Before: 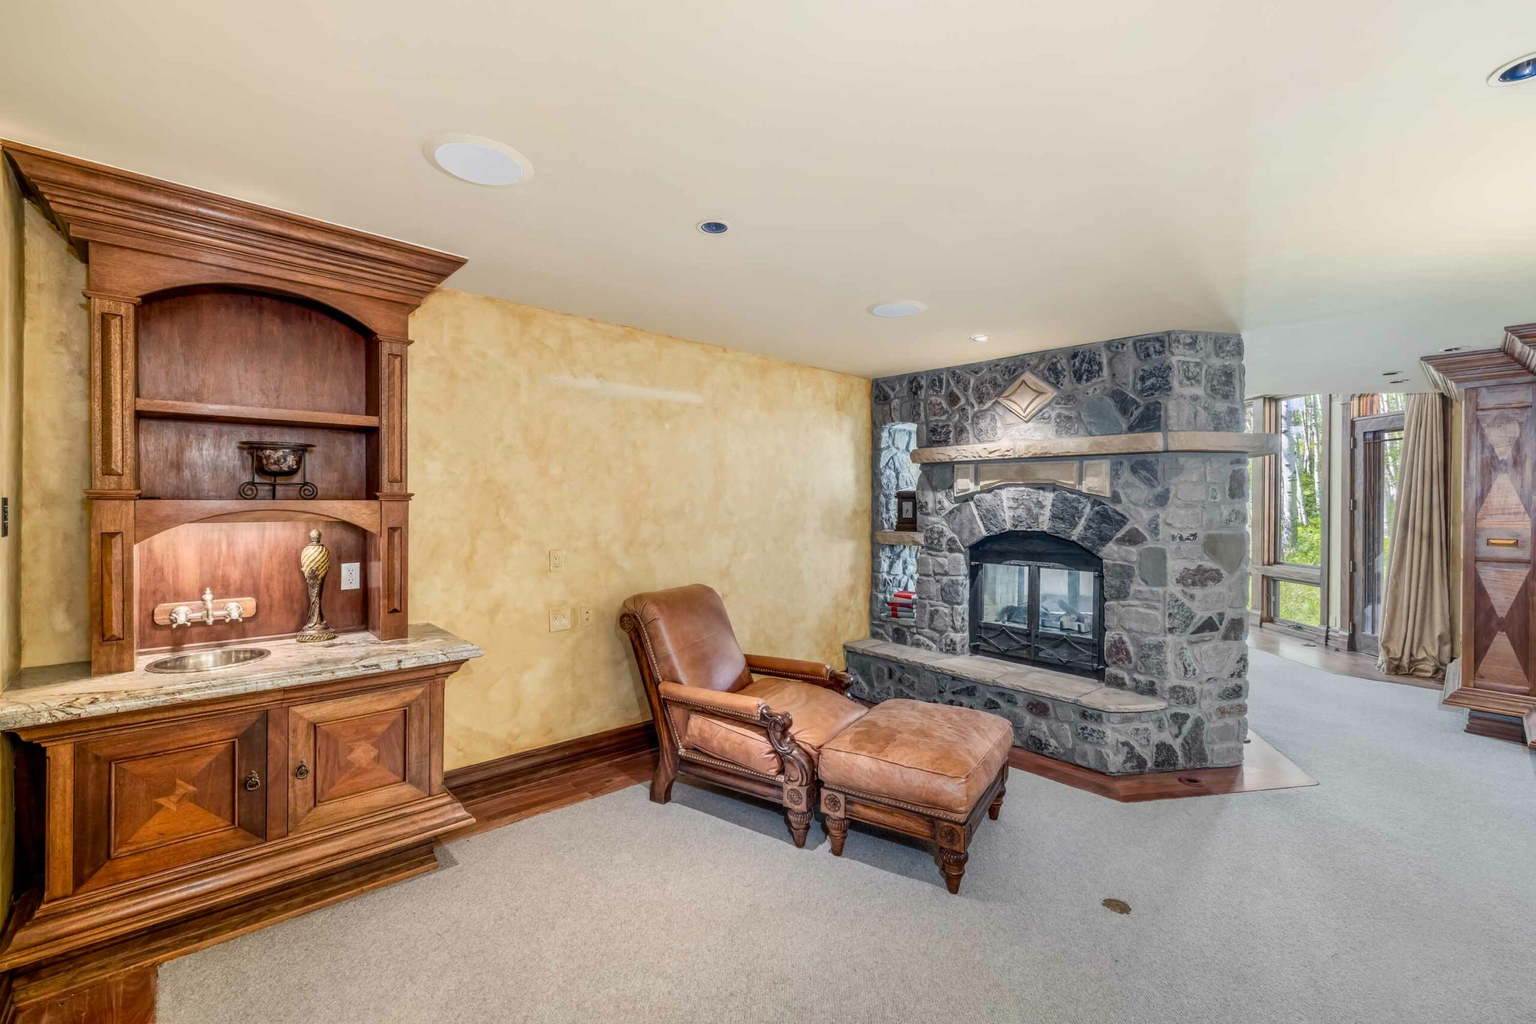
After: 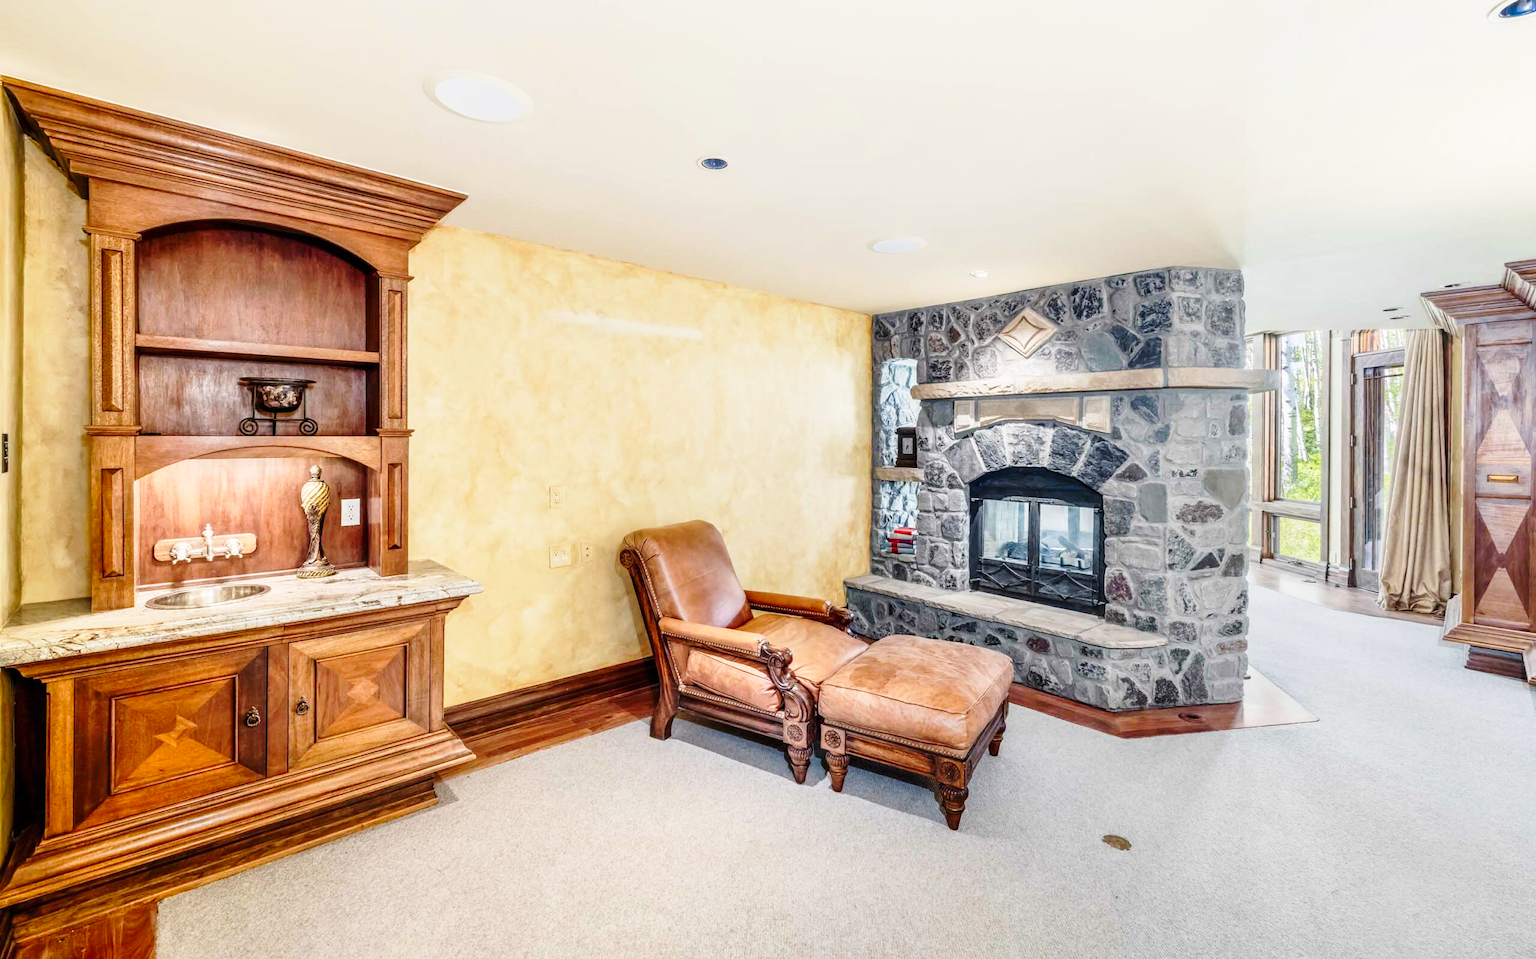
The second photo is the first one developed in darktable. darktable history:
crop and rotate: top 6.291%
base curve: curves: ch0 [(0, 0) (0.028, 0.03) (0.121, 0.232) (0.46, 0.748) (0.859, 0.968) (1, 1)], preserve colors none
